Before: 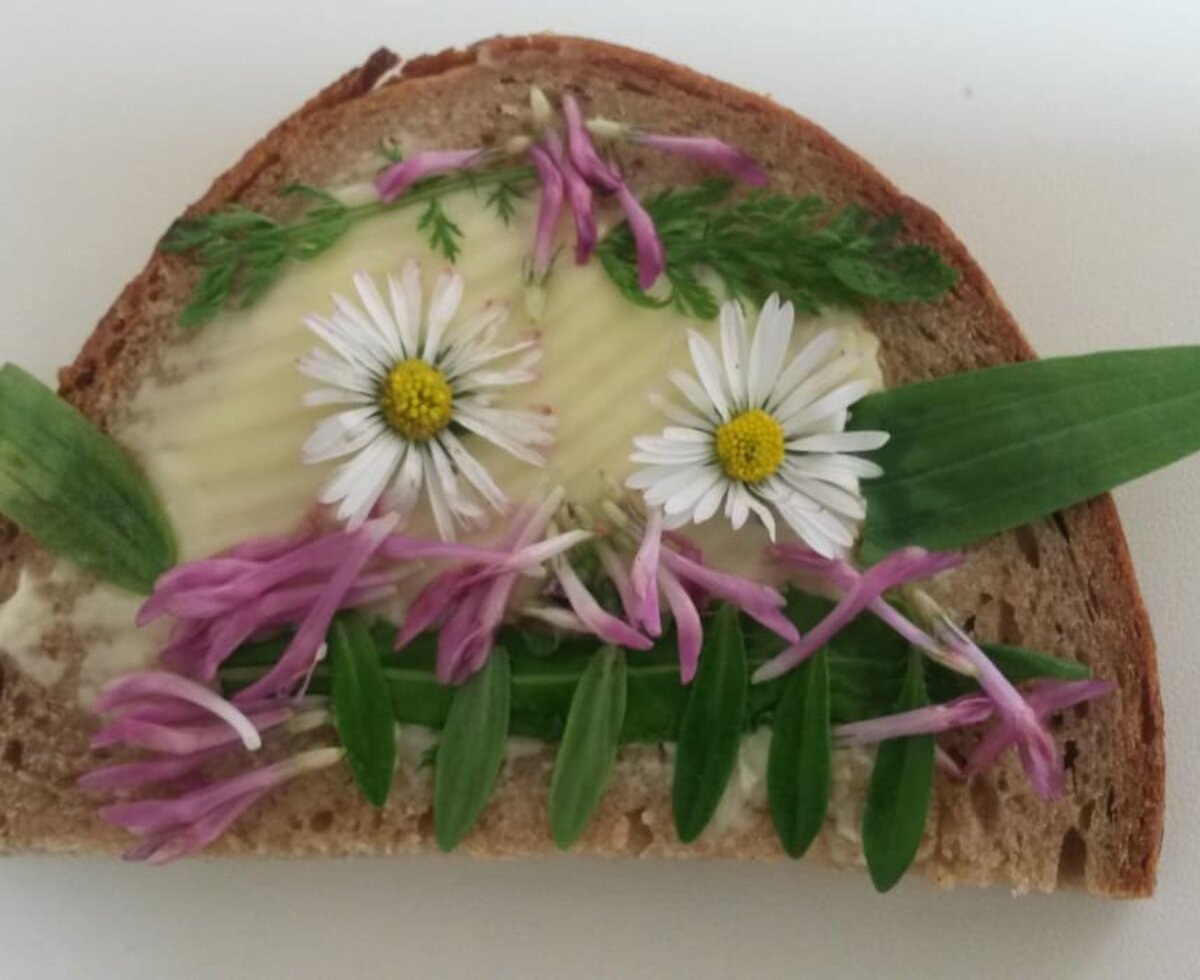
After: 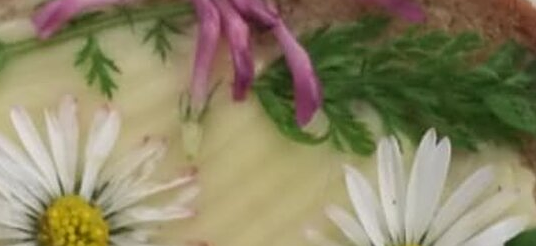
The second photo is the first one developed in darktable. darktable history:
sharpen: on, module defaults
crop: left 28.64%, top 16.832%, right 26.637%, bottom 58.055%
